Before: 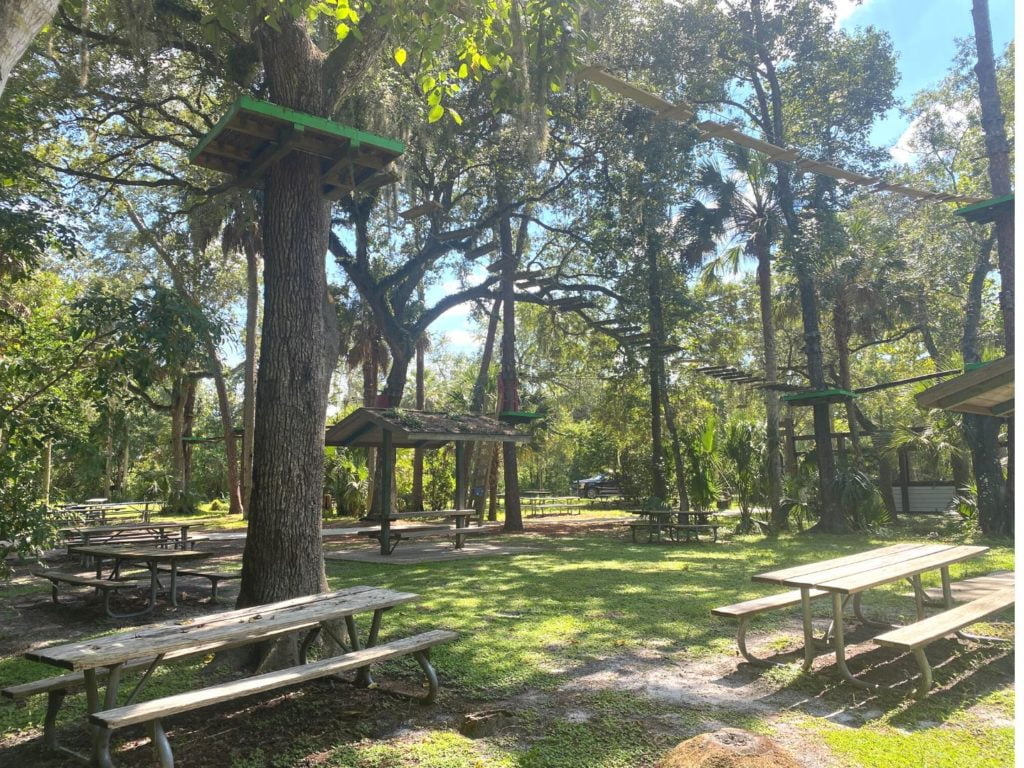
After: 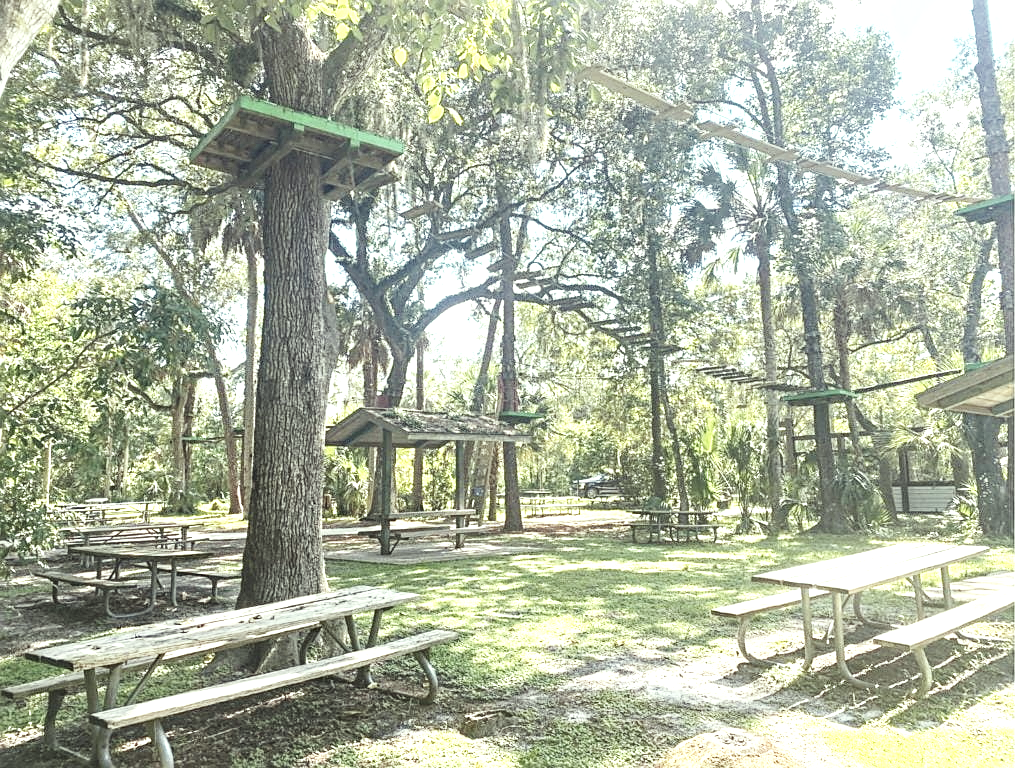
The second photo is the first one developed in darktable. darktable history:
contrast brightness saturation: contrast 0.102, saturation -0.351
color correction: highlights a* -4.65, highlights b* 5.04, saturation 0.967
tone equalizer: on, module defaults
sharpen: on, module defaults
exposure: black level correction -0.005, exposure 1 EV, compensate highlight preservation false
haze removal: compatibility mode true, adaptive false
base curve: curves: ch0 [(0, 0) (0.204, 0.334) (0.55, 0.733) (1, 1)], preserve colors none
local contrast: detail 130%
